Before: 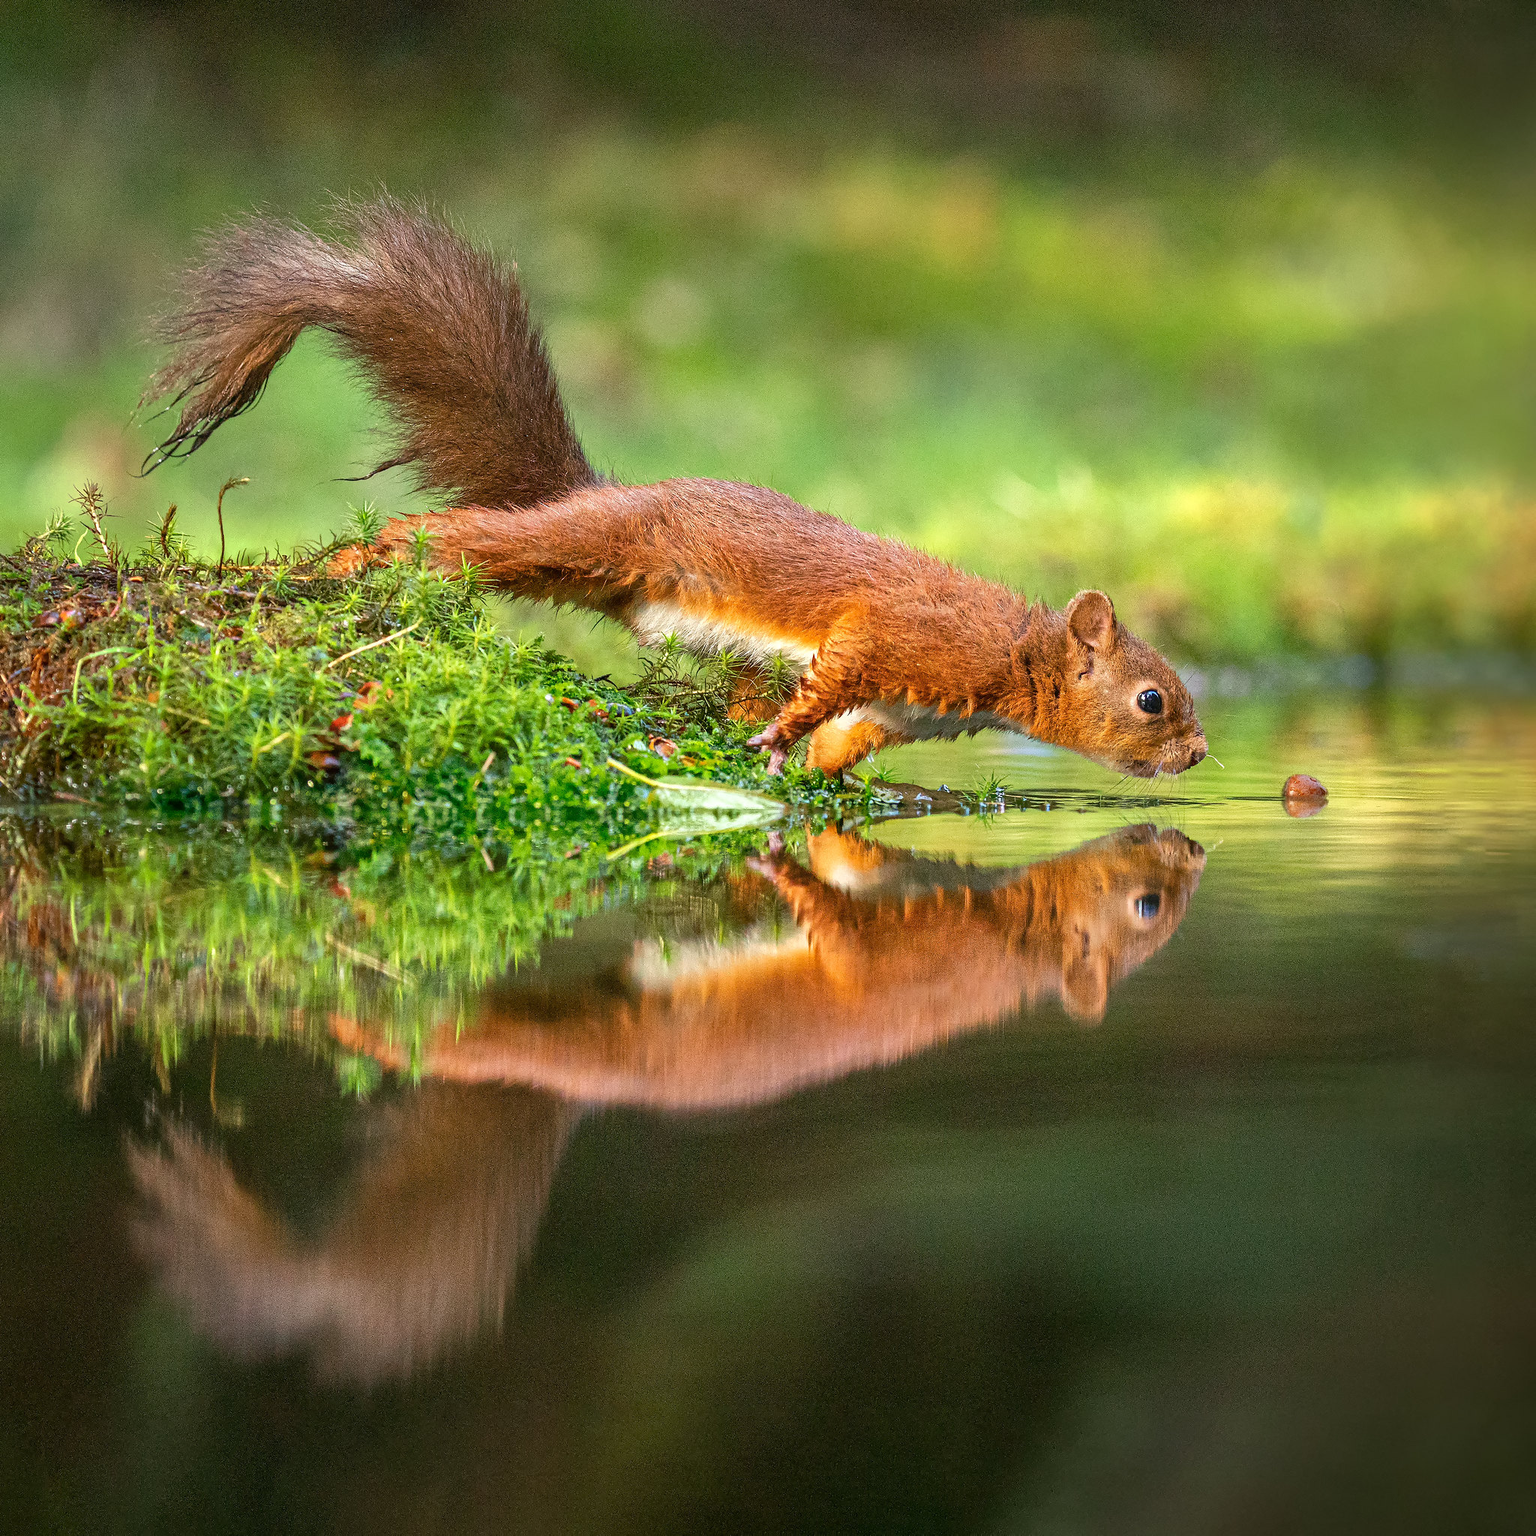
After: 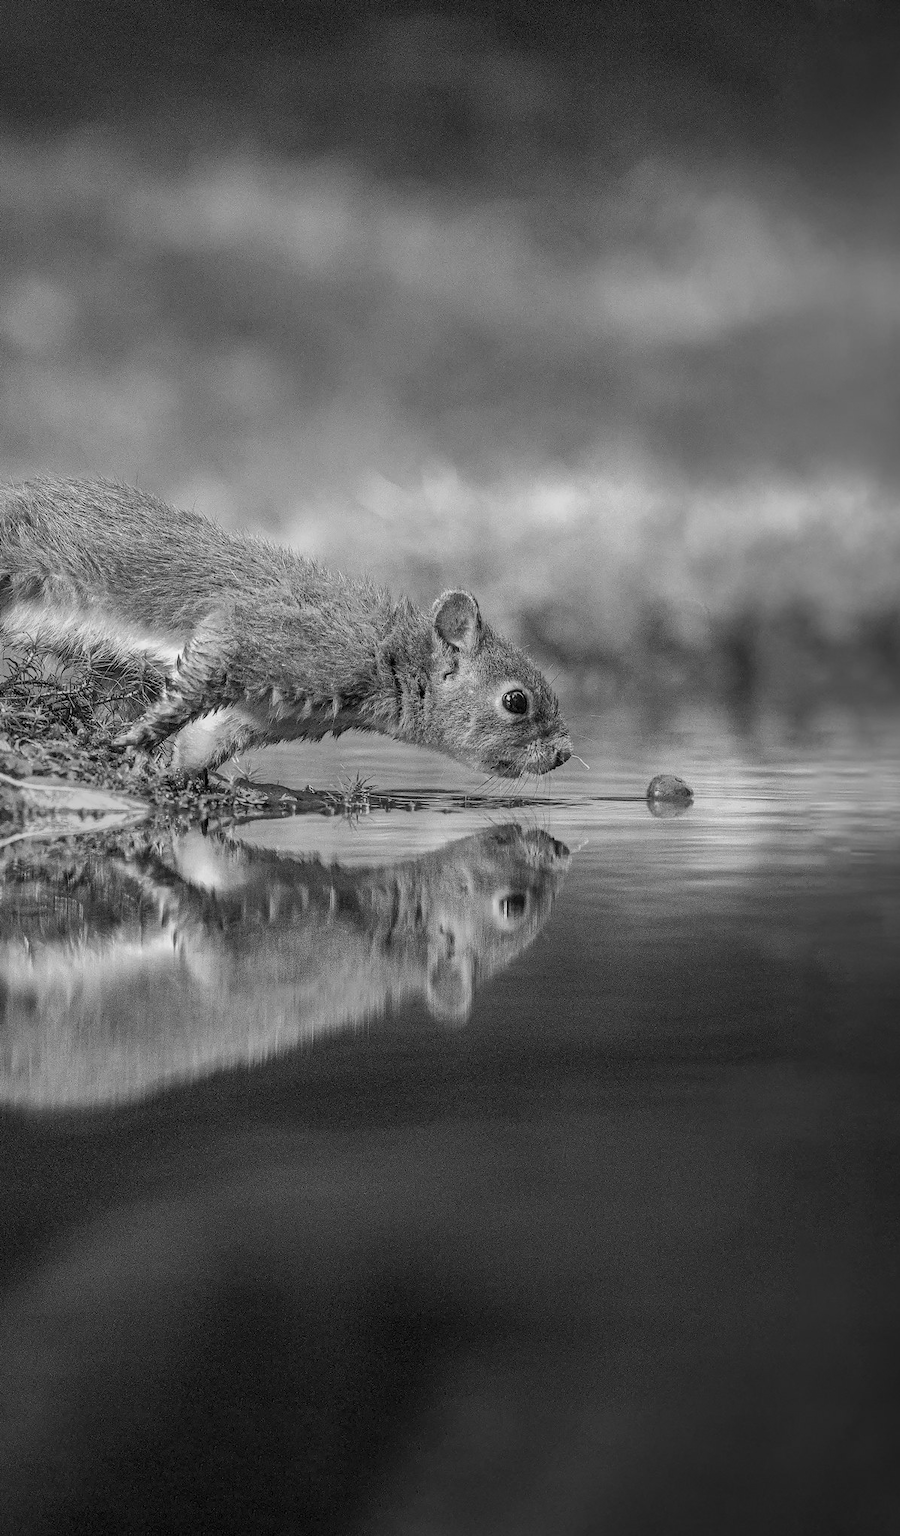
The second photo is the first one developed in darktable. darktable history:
local contrast: on, module defaults
crop: left 41.402%
monochrome: a 79.32, b 81.83, size 1.1
